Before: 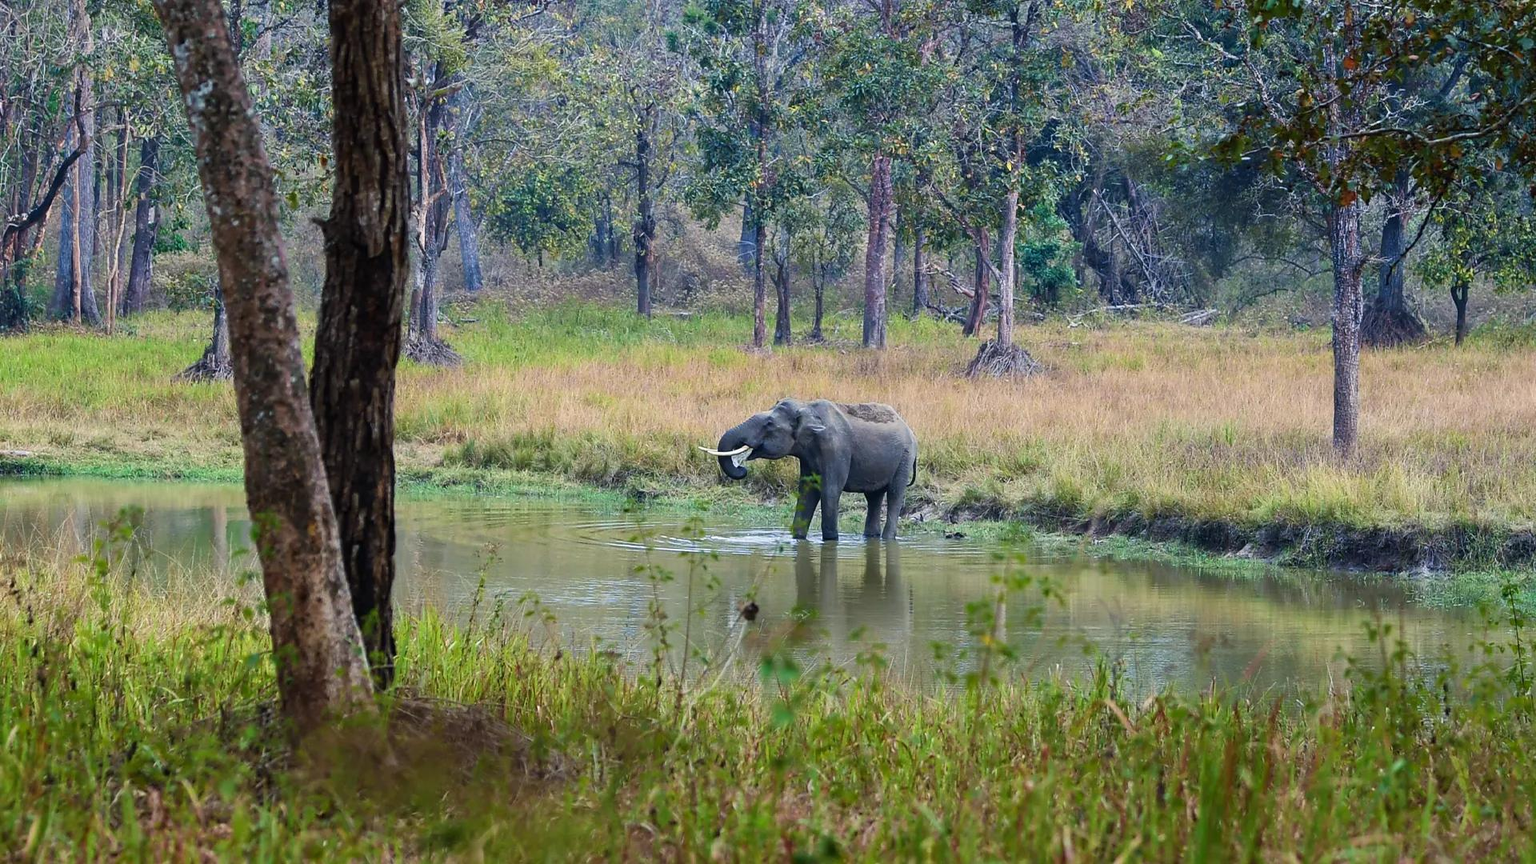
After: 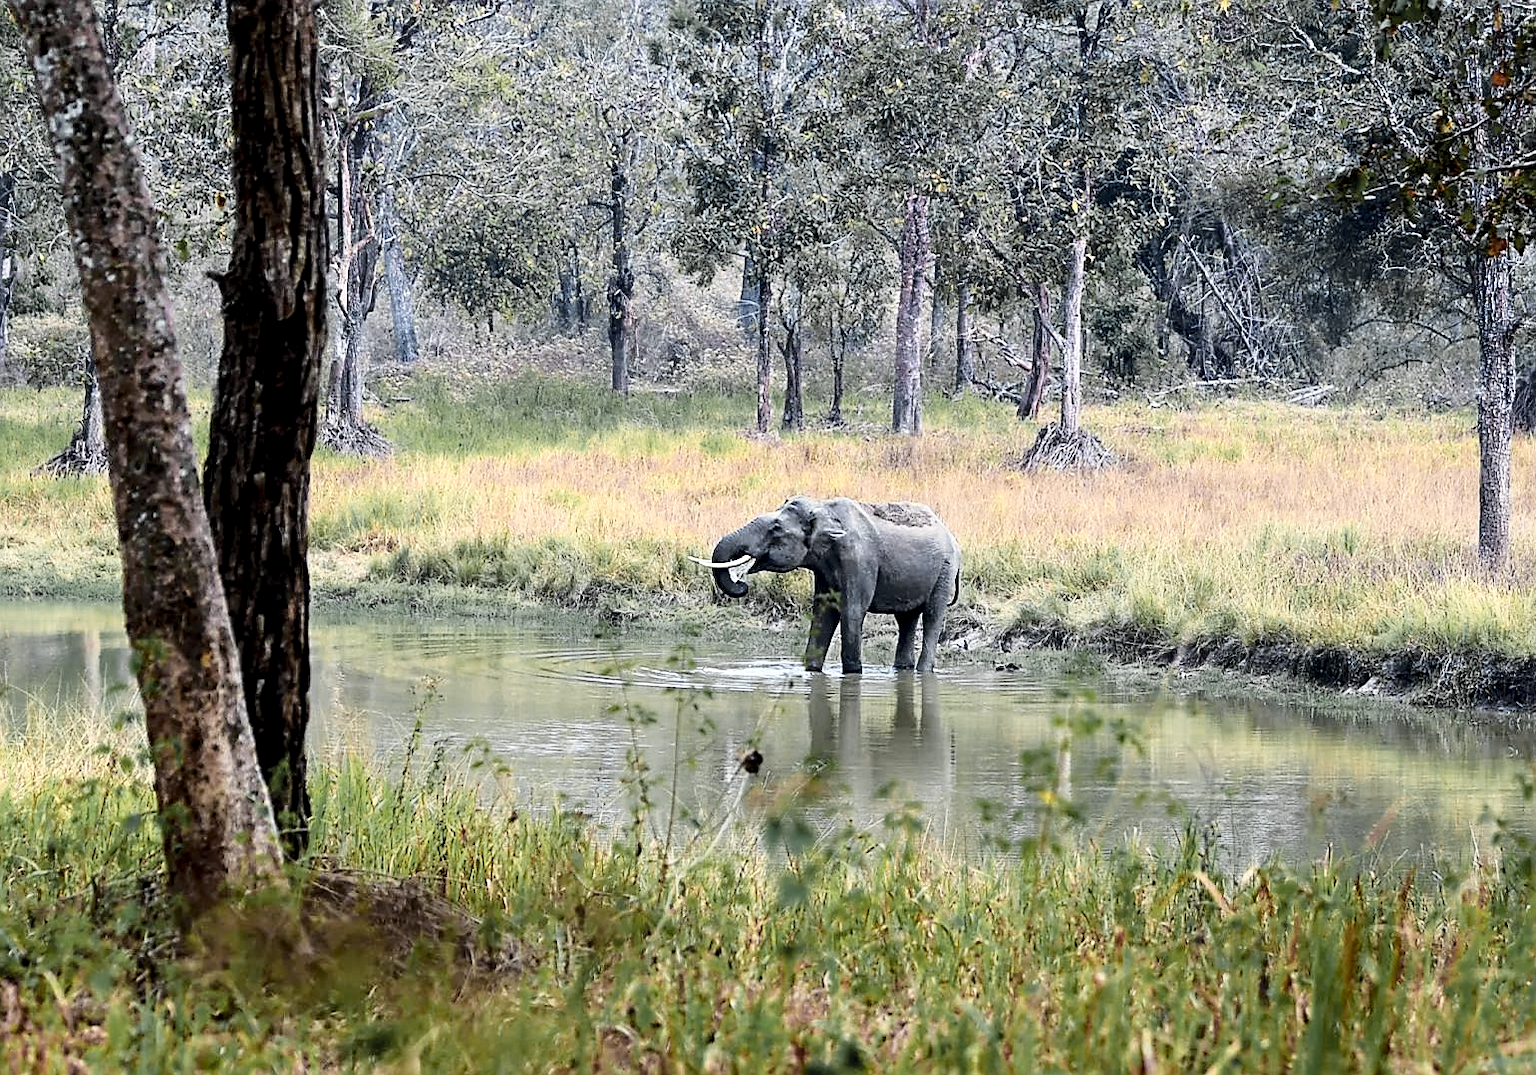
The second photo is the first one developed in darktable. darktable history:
crop and rotate: left 9.574%, right 10.128%
local contrast: highlights 105%, shadows 102%, detail 119%, midtone range 0.2
base curve: curves: ch0 [(0, 0) (0.028, 0.03) (0.121, 0.232) (0.46, 0.748) (0.859, 0.968) (1, 1)]
color correction: highlights b* 0.068, saturation 0.811
color zones: curves: ch0 [(0.035, 0.242) (0.25, 0.5) (0.384, 0.214) (0.488, 0.255) (0.75, 0.5)]; ch1 [(0.063, 0.379) (0.25, 0.5) (0.354, 0.201) (0.489, 0.085) (0.729, 0.271)]; ch2 [(0.25, 0.5) (0.38, 0.517) (0.442, 0.51) (0.735, 0.456)]
exposure: black level correction 0.007, exposure 0.104 EV, compensate highlight preservation false
sharpen: amount 0.5
